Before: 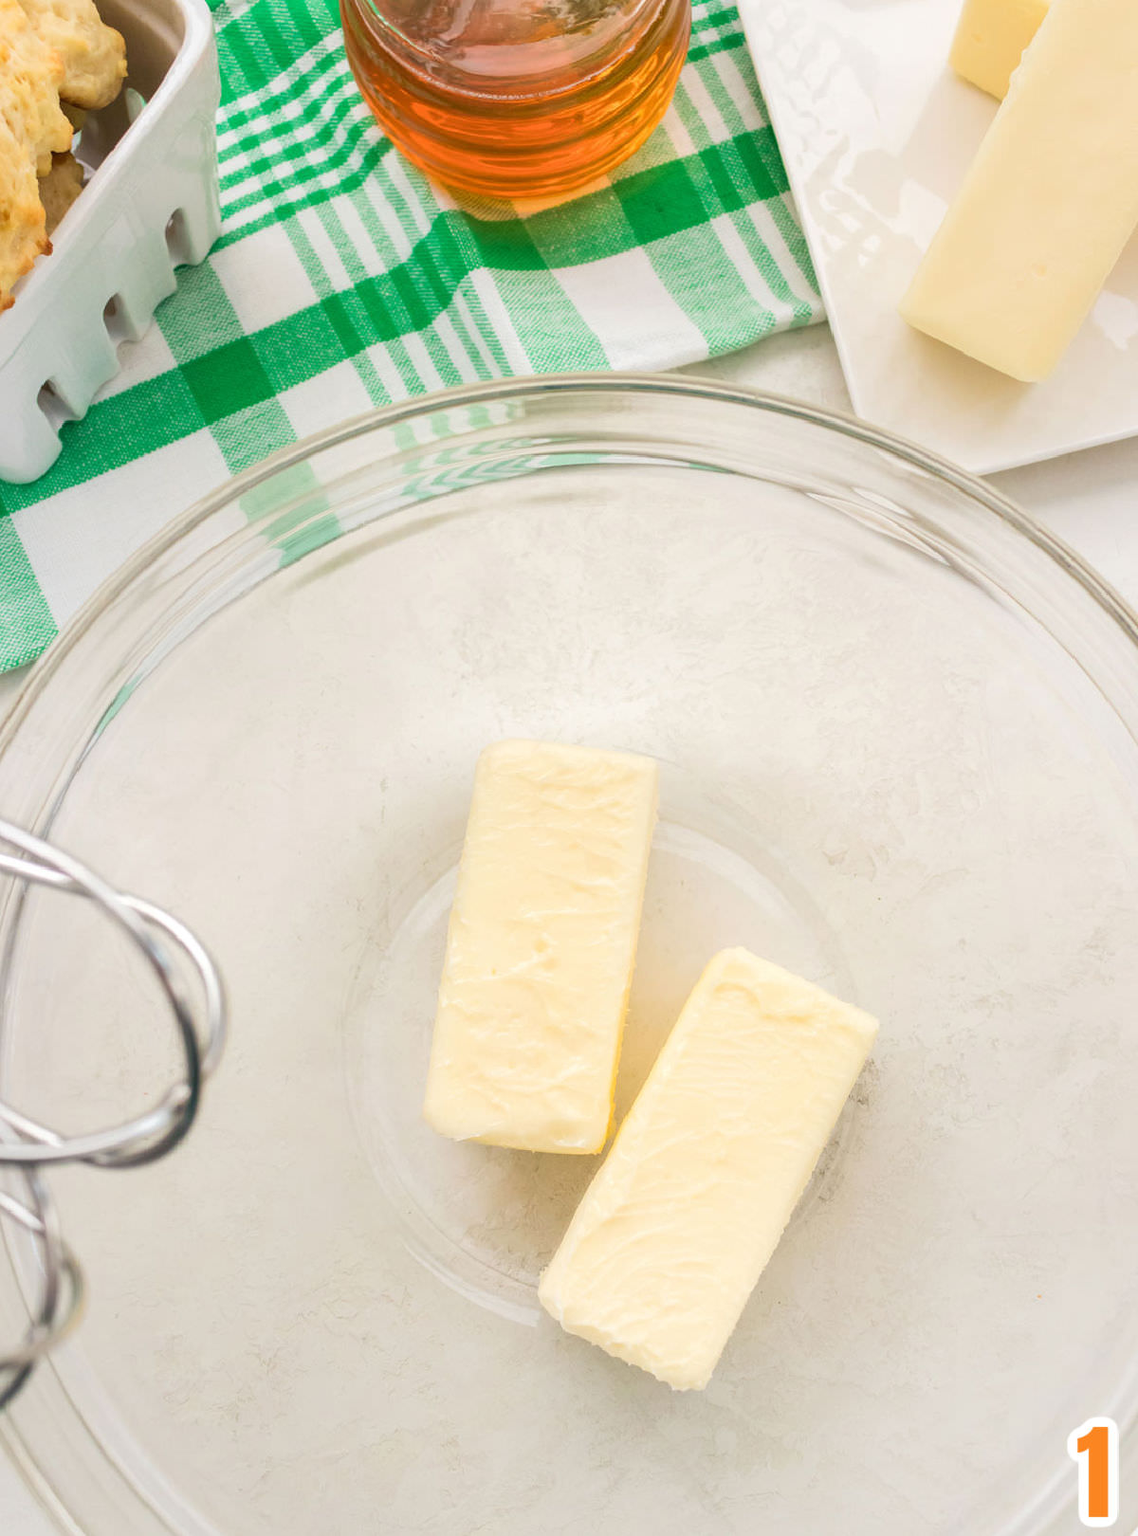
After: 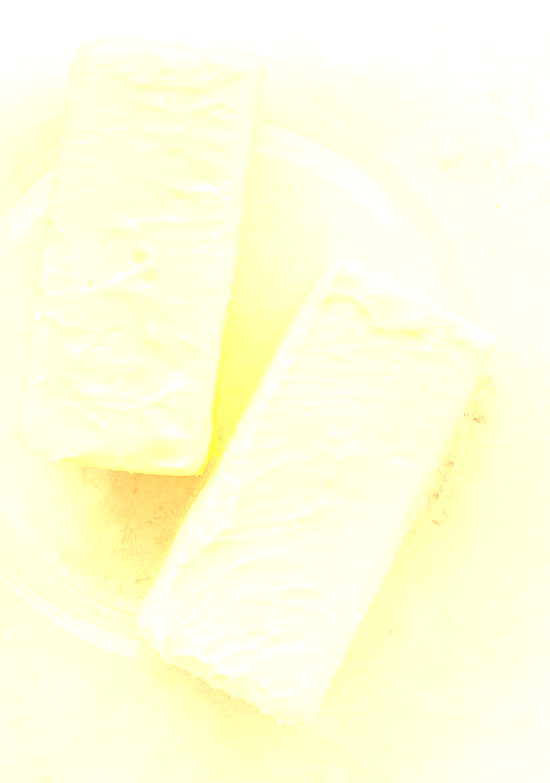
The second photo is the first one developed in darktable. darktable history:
crop: left 35.976%, top 45.819%, right 18.162%, bottom 5.807%
white balance: red 1.138, green 0.996, blue 0.812
color balance: lift [1, 0.998, 1.001, 1.002], gamma [1, 1.02, 1, 0.98], gain [1, 1.02, 1.003, 0.98]
exposure: black level correction 0, exposure 1.2 EV, compensate exposure bias true, compensate highlight preservation false
